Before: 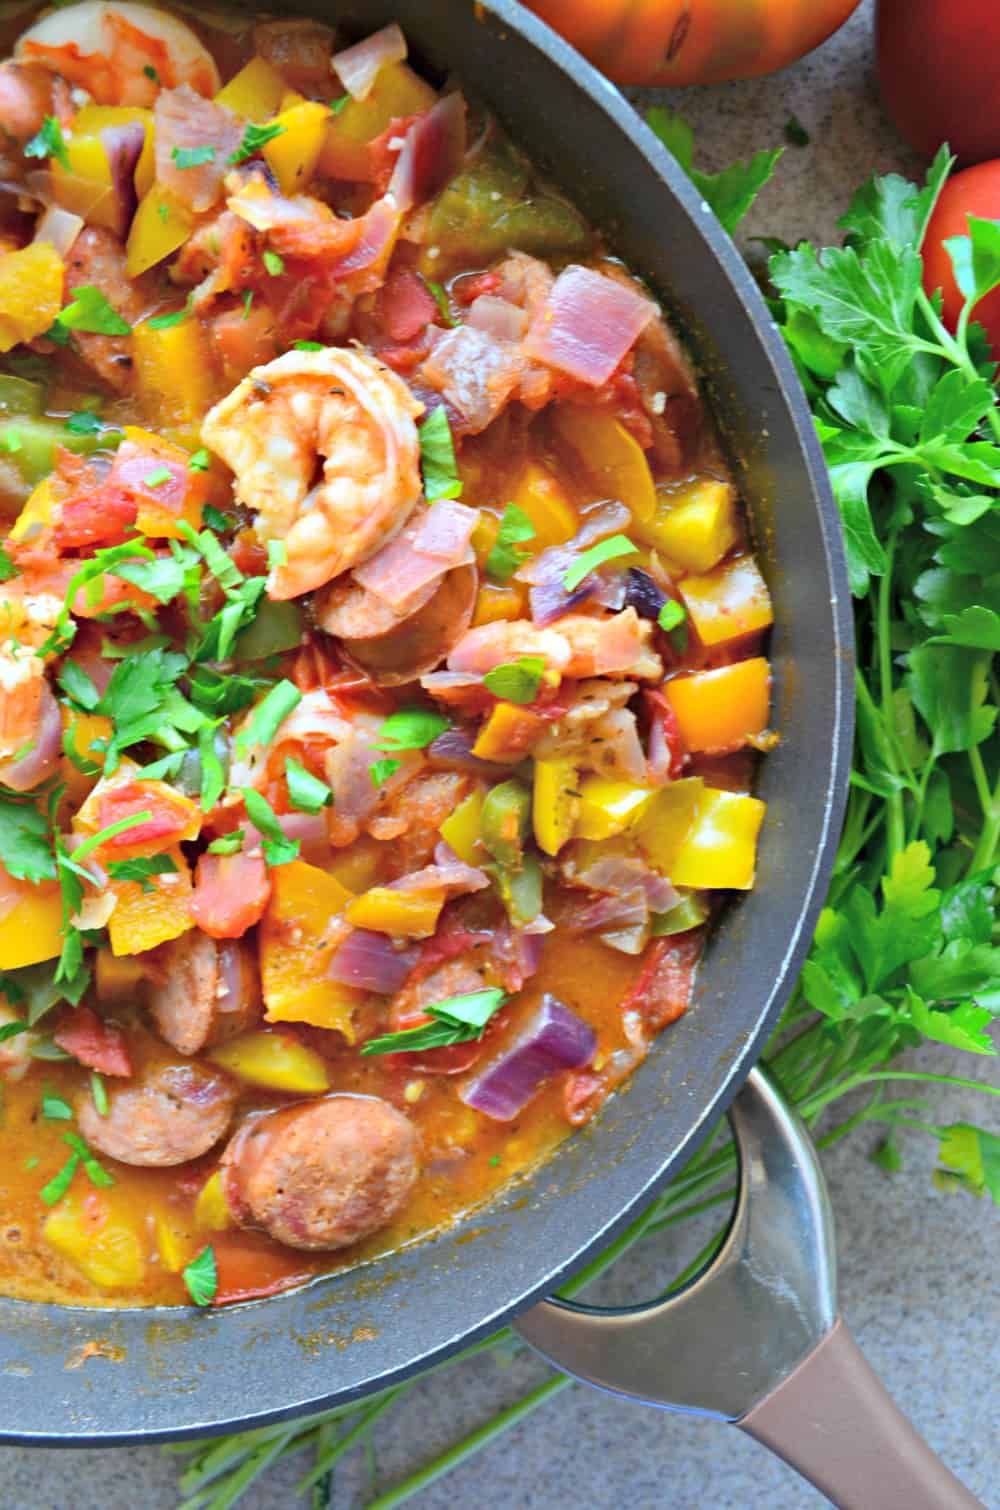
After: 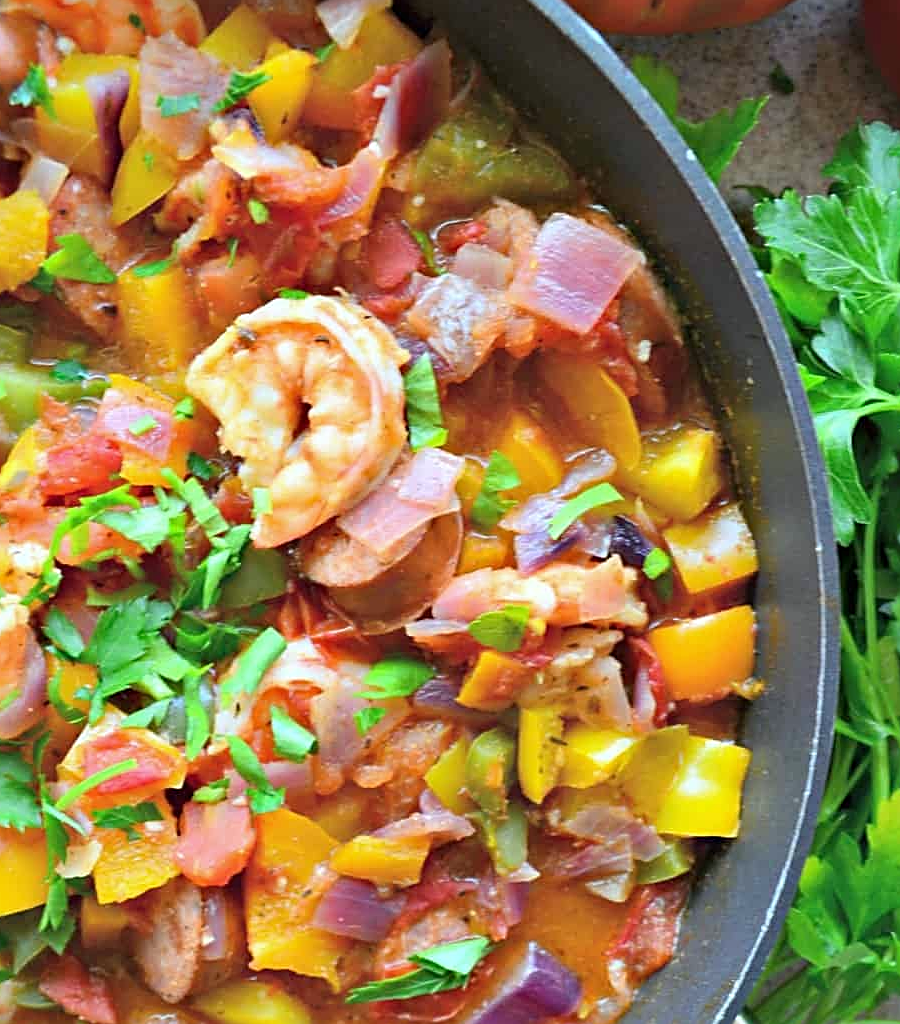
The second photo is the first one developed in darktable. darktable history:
crop: left 1.509%, top 3.452%, right 7.696%, bottom 28.452%
sharpen: amount 0.6
white balance: red 0.978, blue 0.999
